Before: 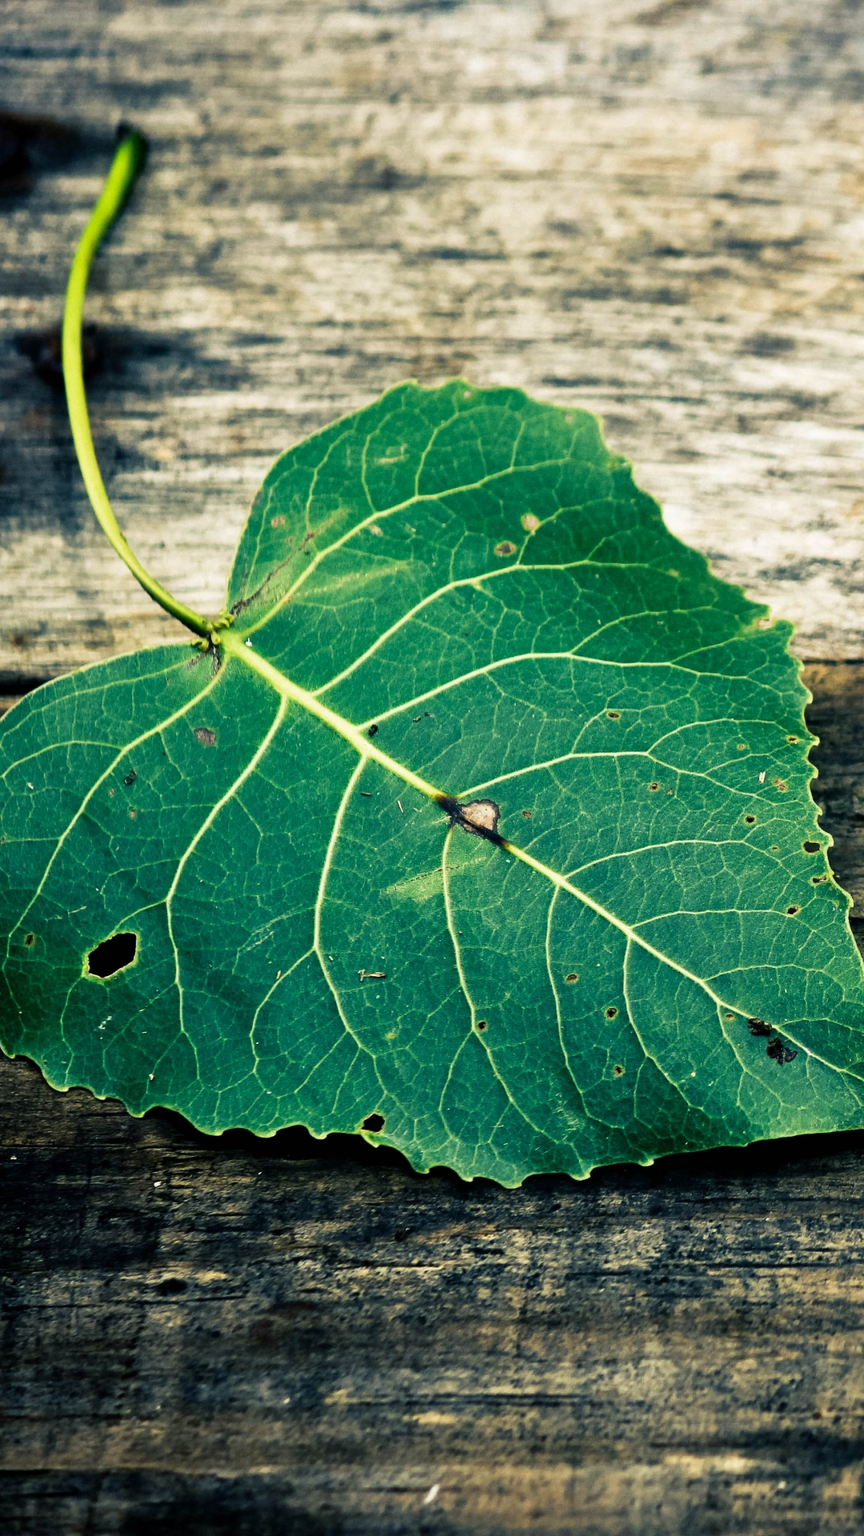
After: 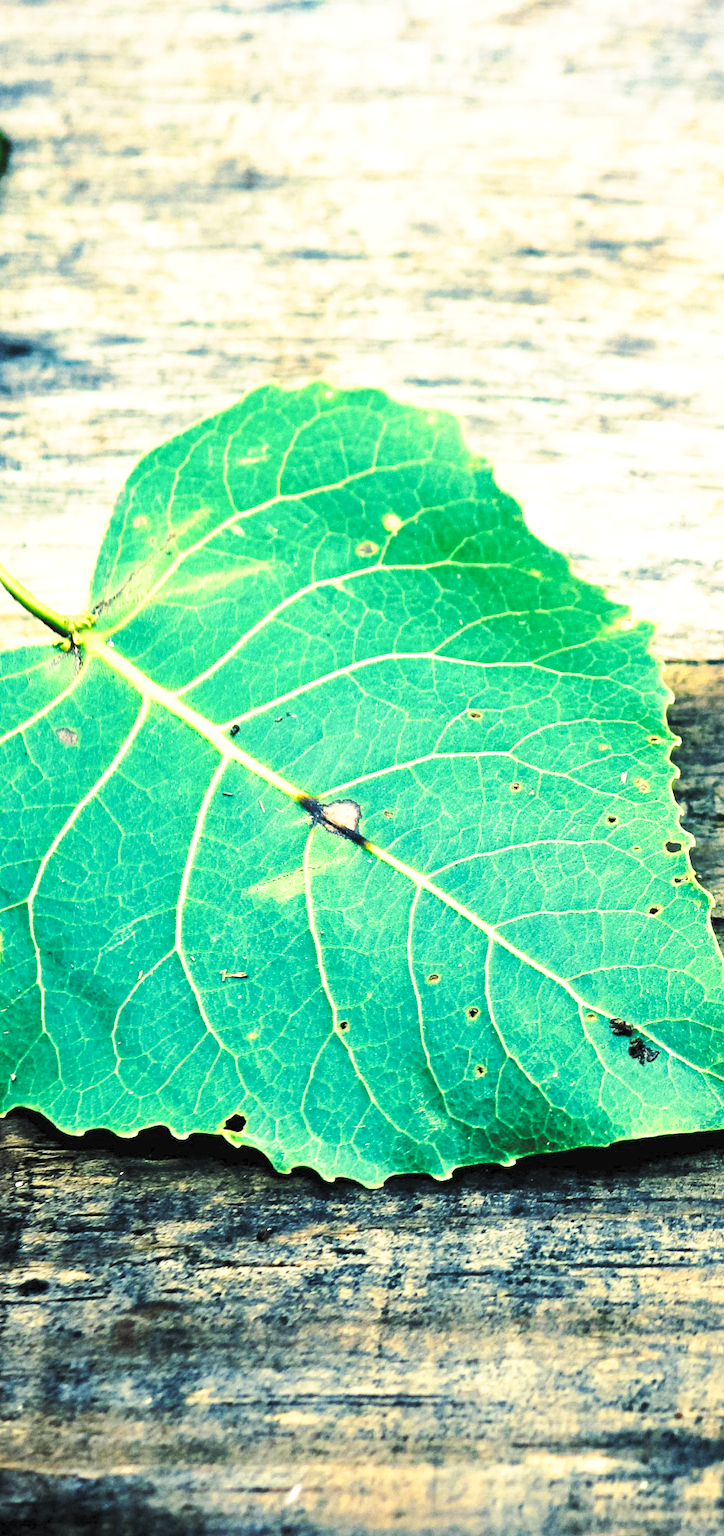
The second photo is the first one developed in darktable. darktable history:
exposure: exposure 0.602 EV, compensate highlight preservation false
crop: left 16.096%
base curve: curves: ch0 [(0, 0) (0.028, 0.03) (0.121, 0.232) (0.46, 0.748) (0.859, 0.968) (1, 1)], preserve colors none
contrast brightness saturation: contrast 0.104, brightness 0.317, saturation 0.136
